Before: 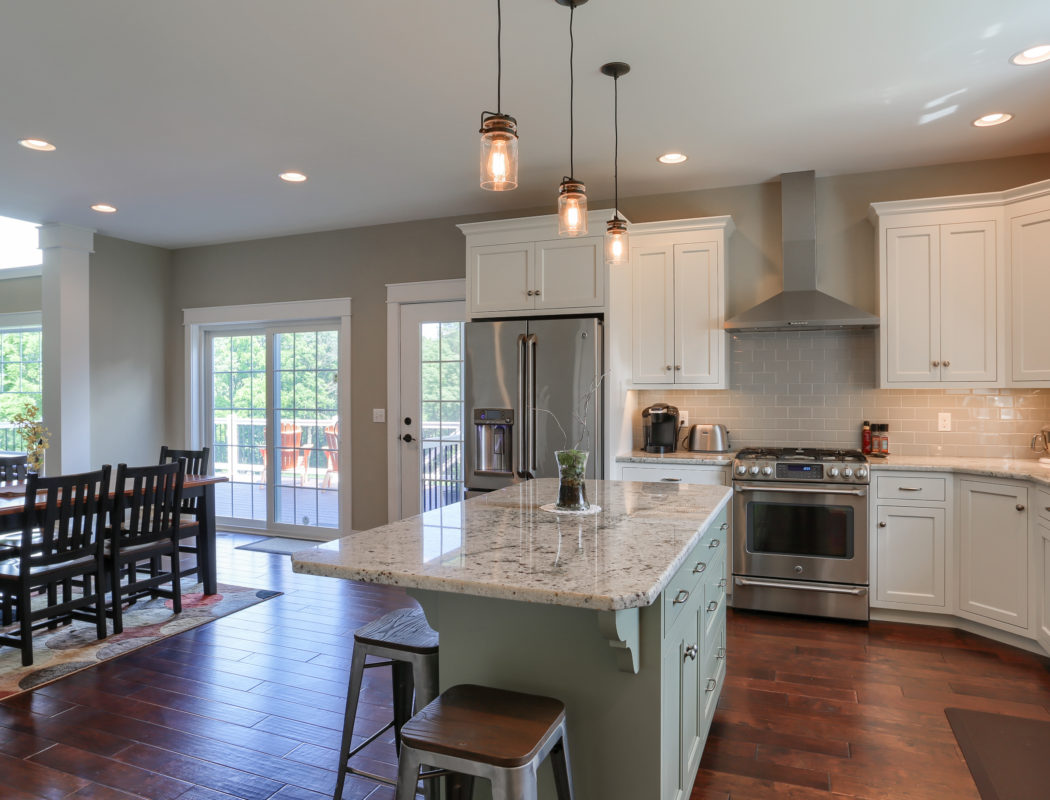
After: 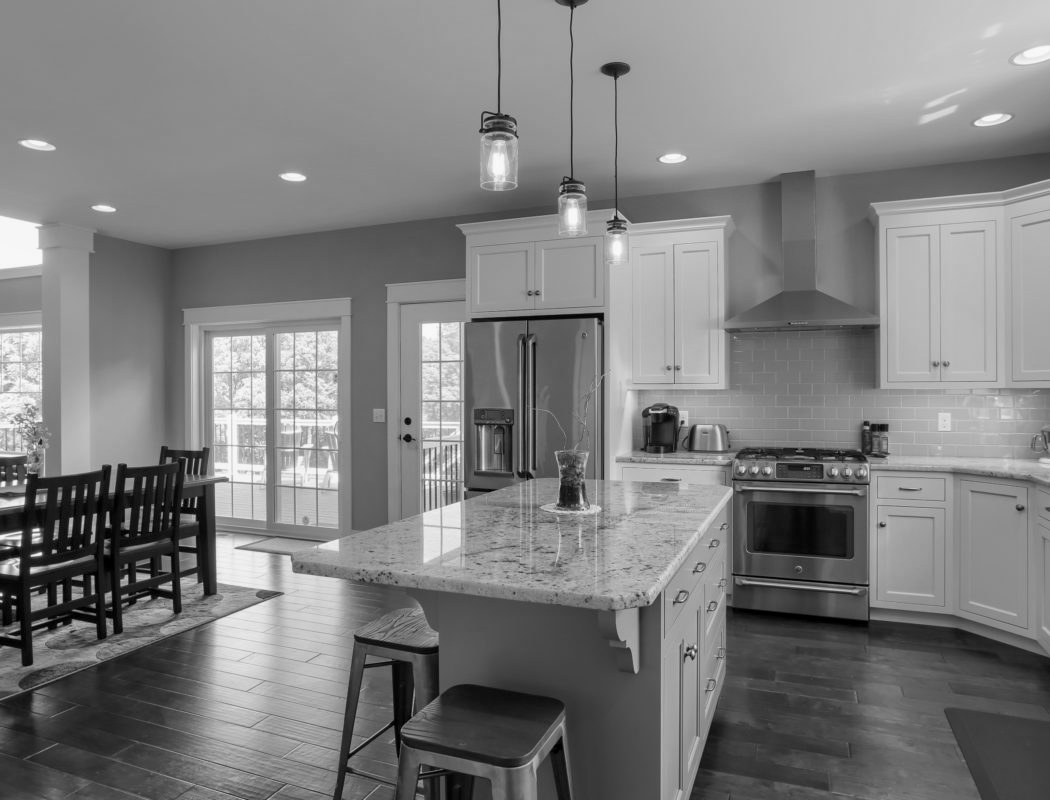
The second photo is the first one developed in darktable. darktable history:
monochrome: a -71.75, b 75.82
levels: levels [0.016, 0.492, 0.969]
